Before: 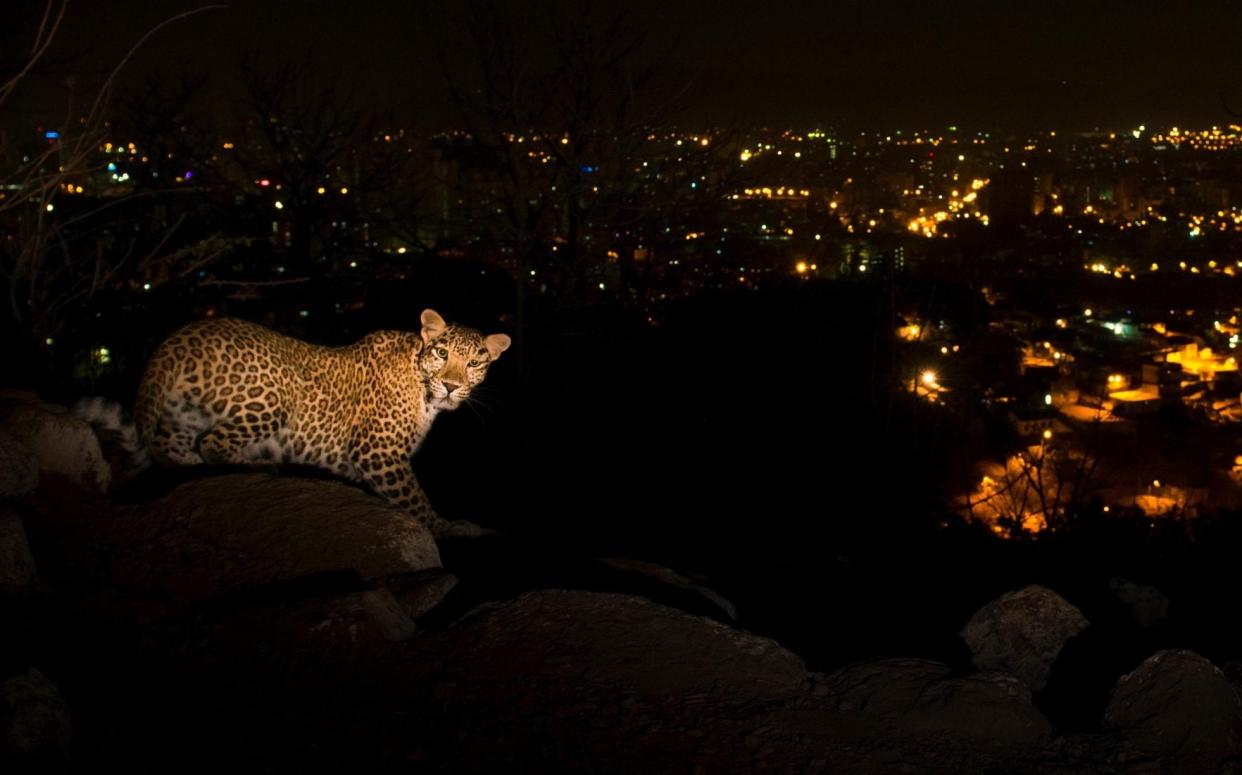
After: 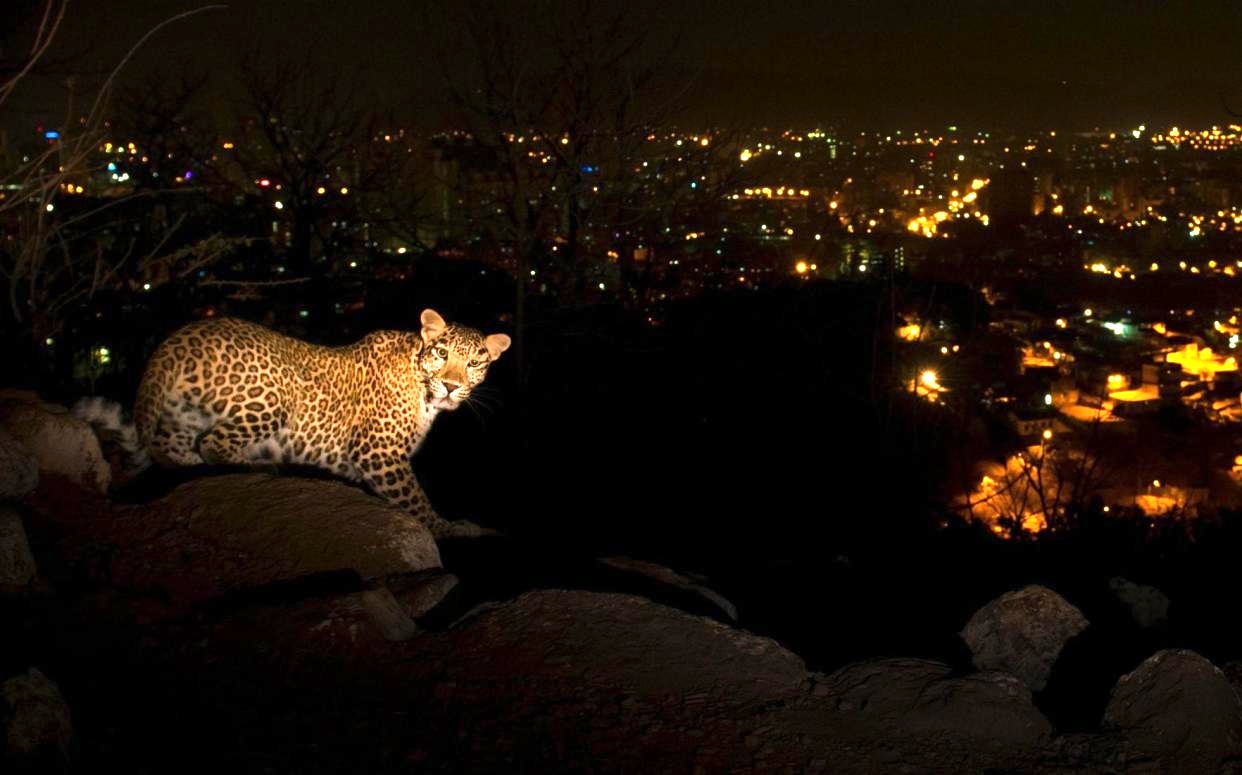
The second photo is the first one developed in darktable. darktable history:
exposure: exposure 1.062 EV, compensate exposure bias true, compensate highlight preservation false
